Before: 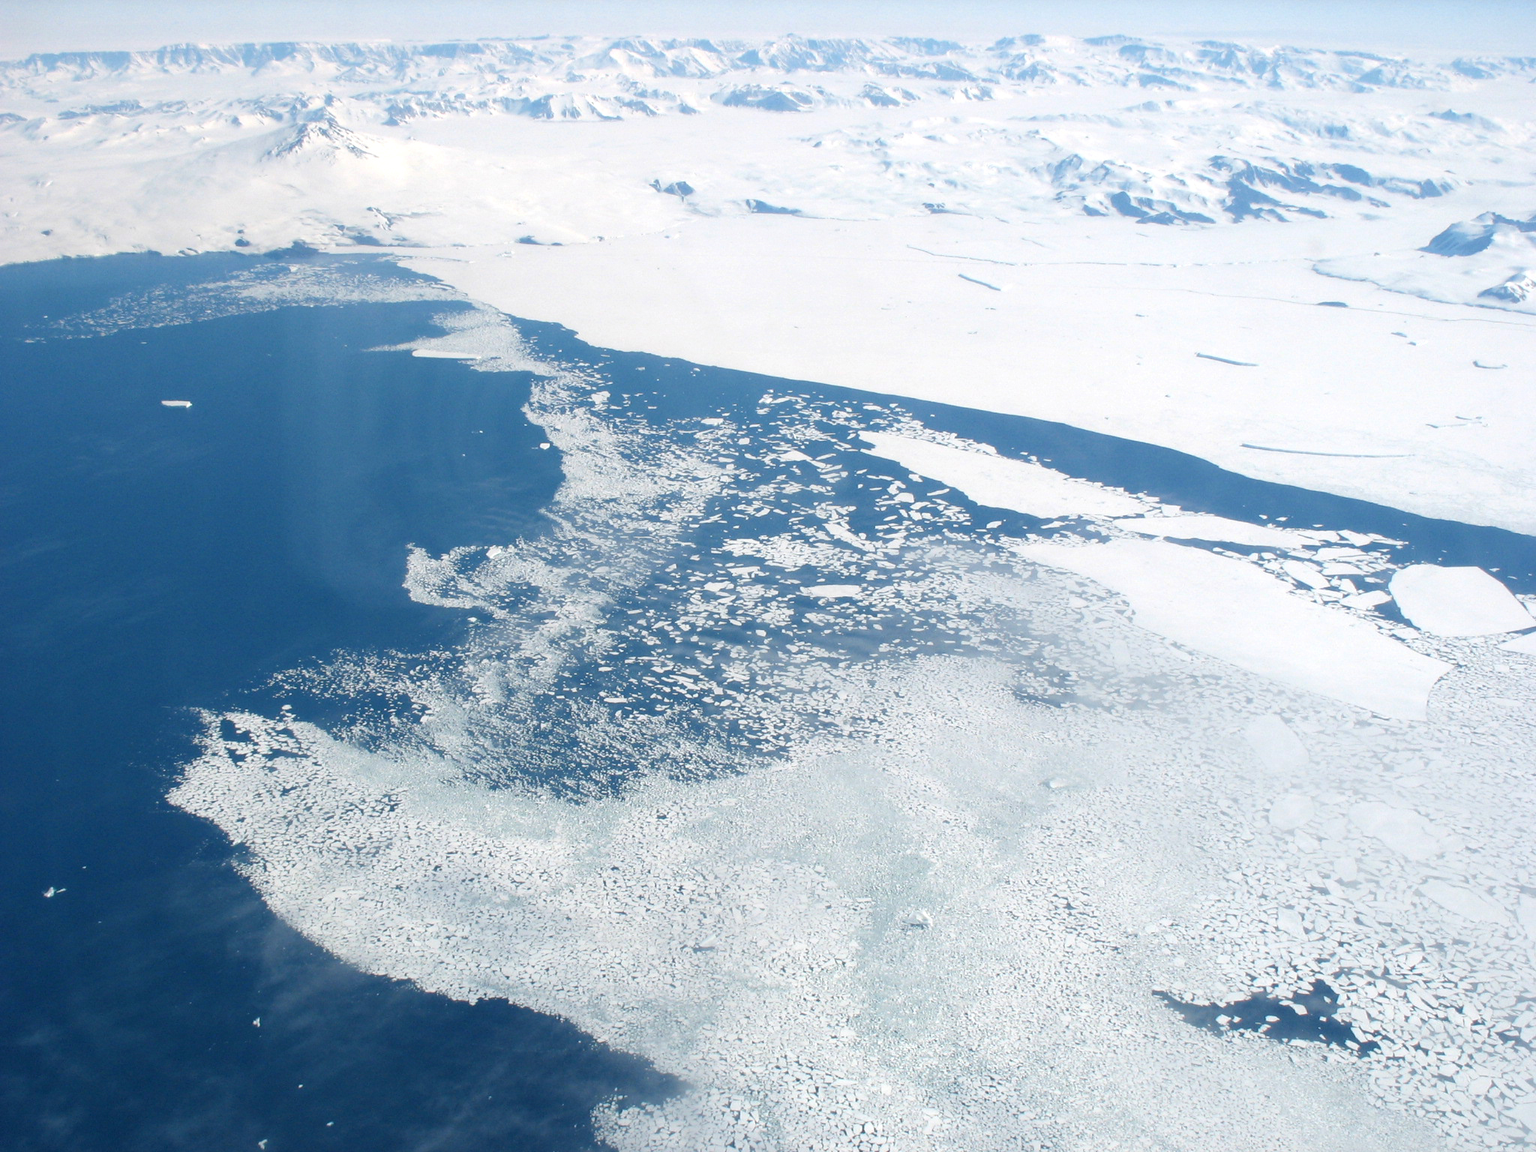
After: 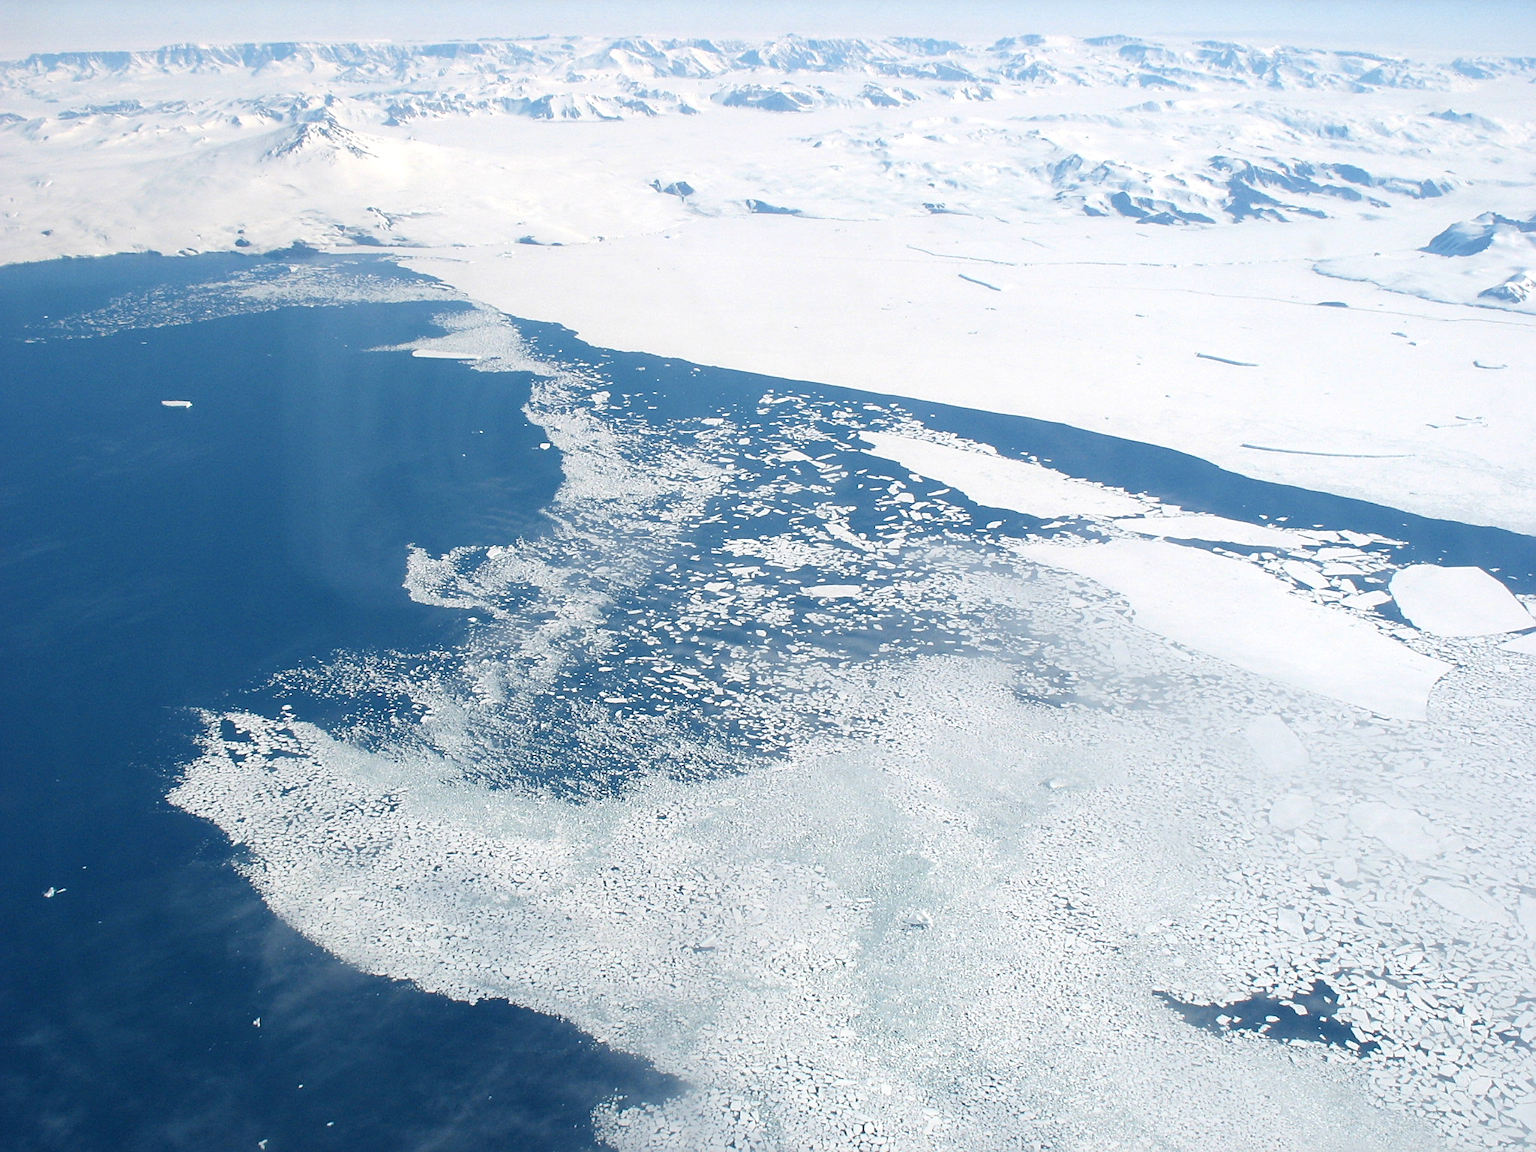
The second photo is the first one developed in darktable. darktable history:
color balance rgb: power › hue 61.45°, perceptual saturation grading › global saturation -0.035%
sharpen: on, module defaults
